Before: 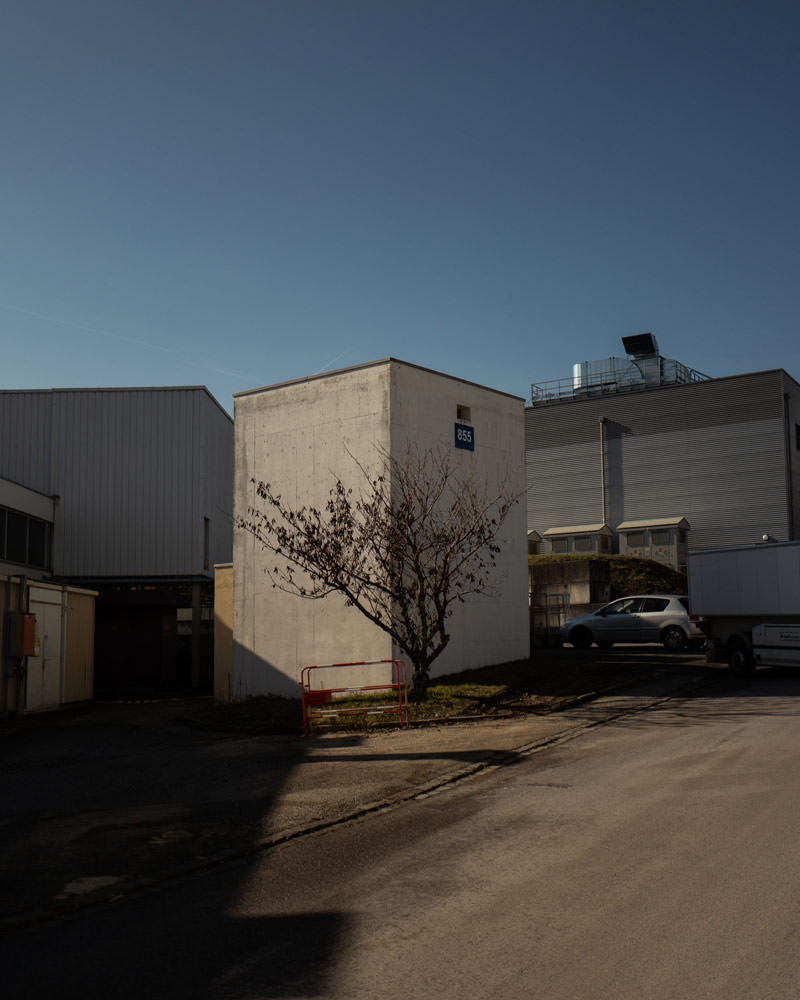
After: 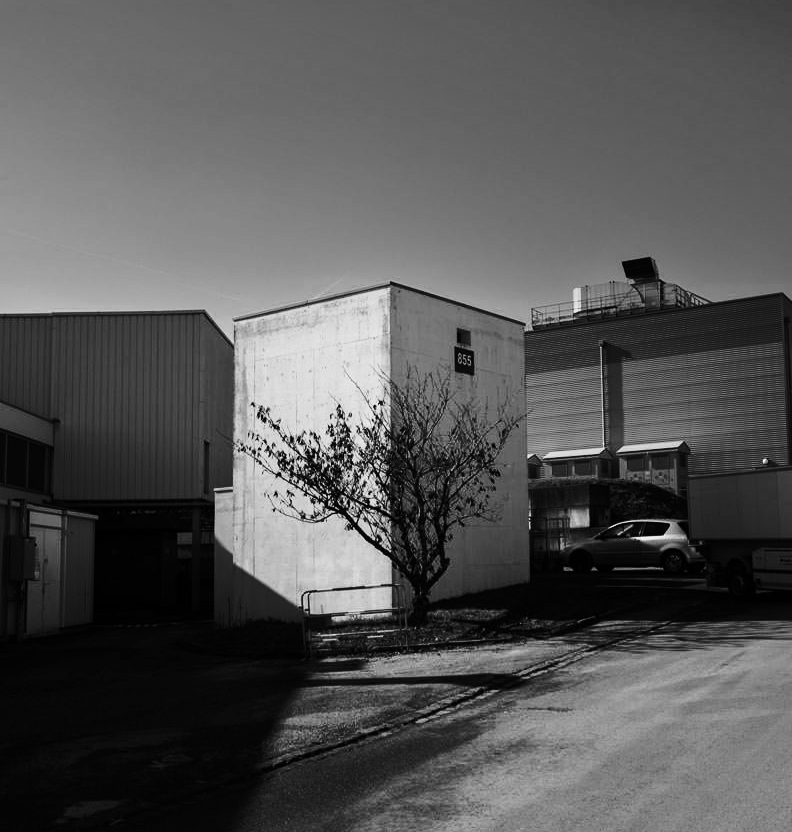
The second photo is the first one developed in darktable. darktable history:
tone equalizer: -8 EV -0.75 EV, -7 EV -0.7 EV, -6 EV -0.6 EV, -5 EV -0.4 EV, -3 EV 0.4 EV, -2 EV 0.6 EV, -1 EV 0.7 EV, +0 EV 0.75 EV, edges refinement/feathering 500, mask exposure compensation -1.57 EV, preserve details no
white balance: red 0.871, blue 1.249
monochrome: a -11.7, b 1.62, size 0.5, highlights 0.38
crop: top 7.625%, bottom 8.027%
color calibration: x 0.37, y 0.382, temperature 4313.32 K
base curve: curves: ch0 [(0, 0) (0.032, 0.037) (0.105, 0.228) (0.435, 0.76) (0.856, 0.983) (1, 1)]
